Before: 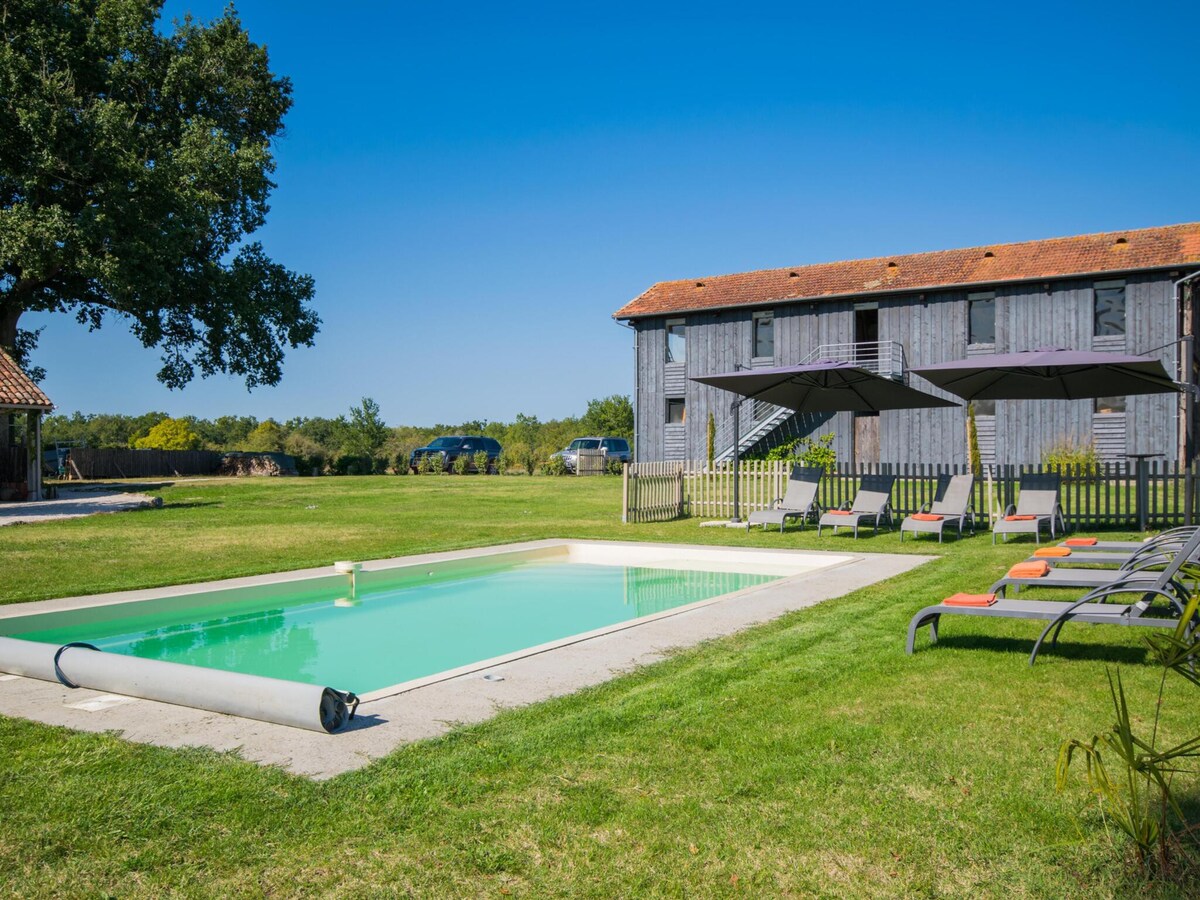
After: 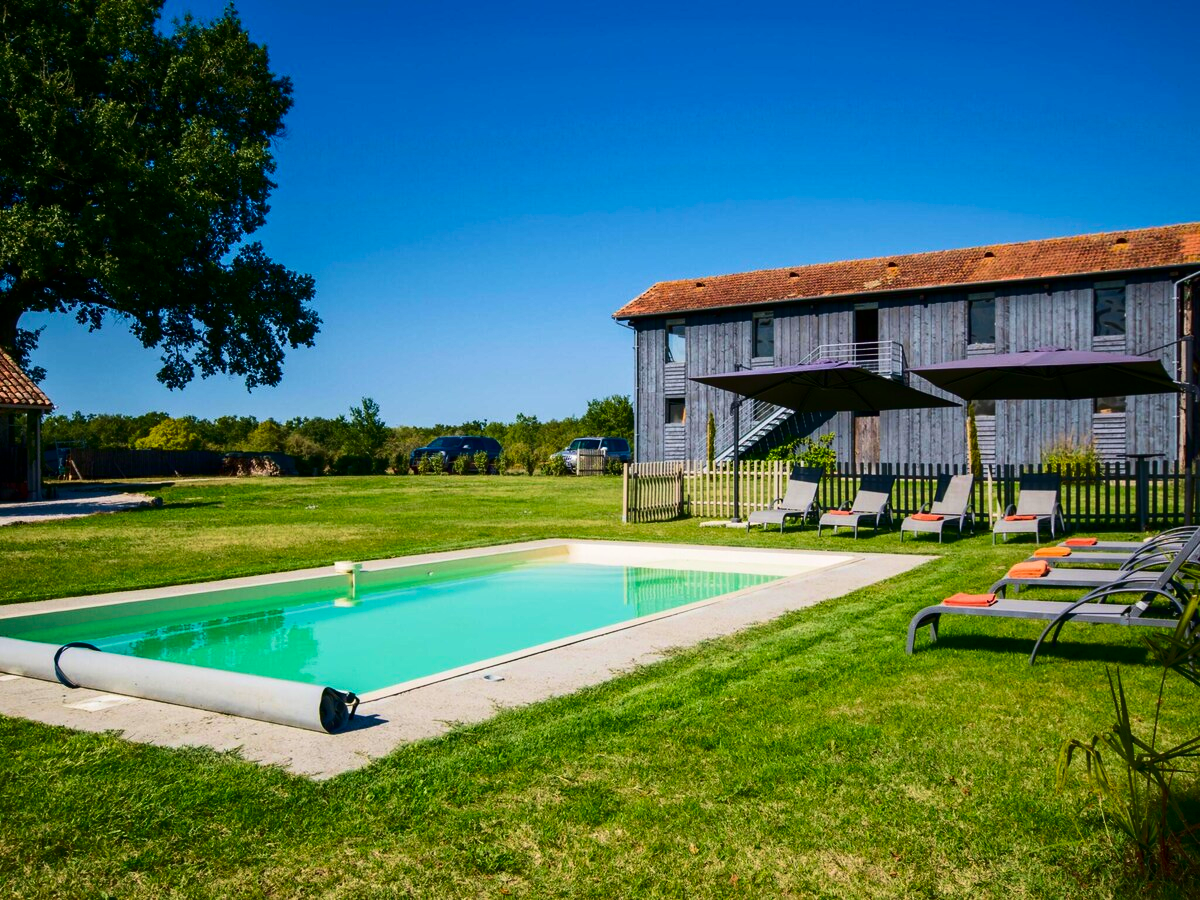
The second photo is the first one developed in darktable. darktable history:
contrast brightness saturation: contrast 0.224, brightness -0.193, saturation 0.245
velvia: on, module defaults
